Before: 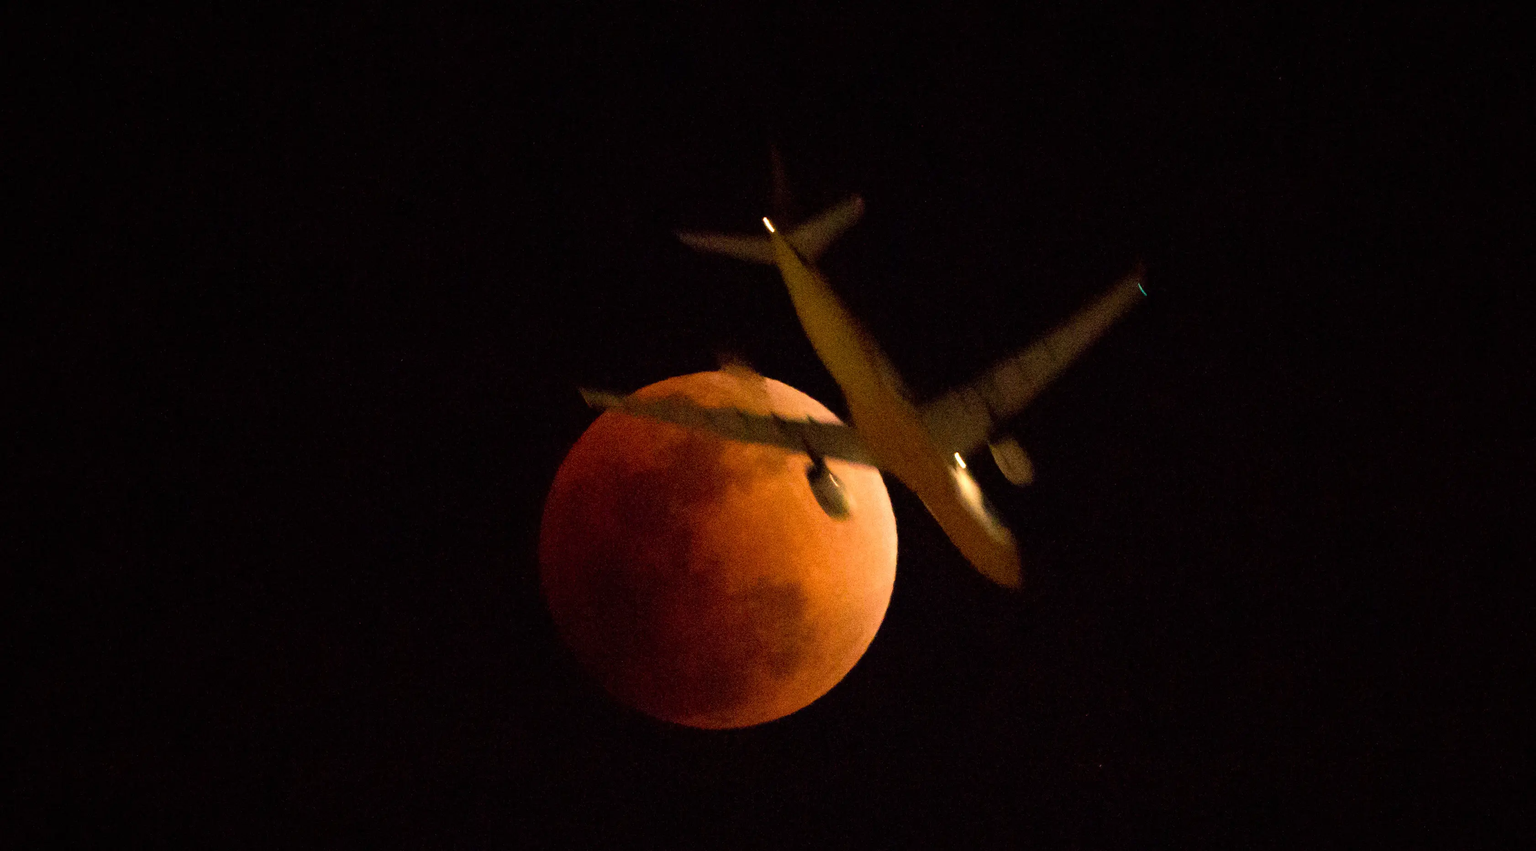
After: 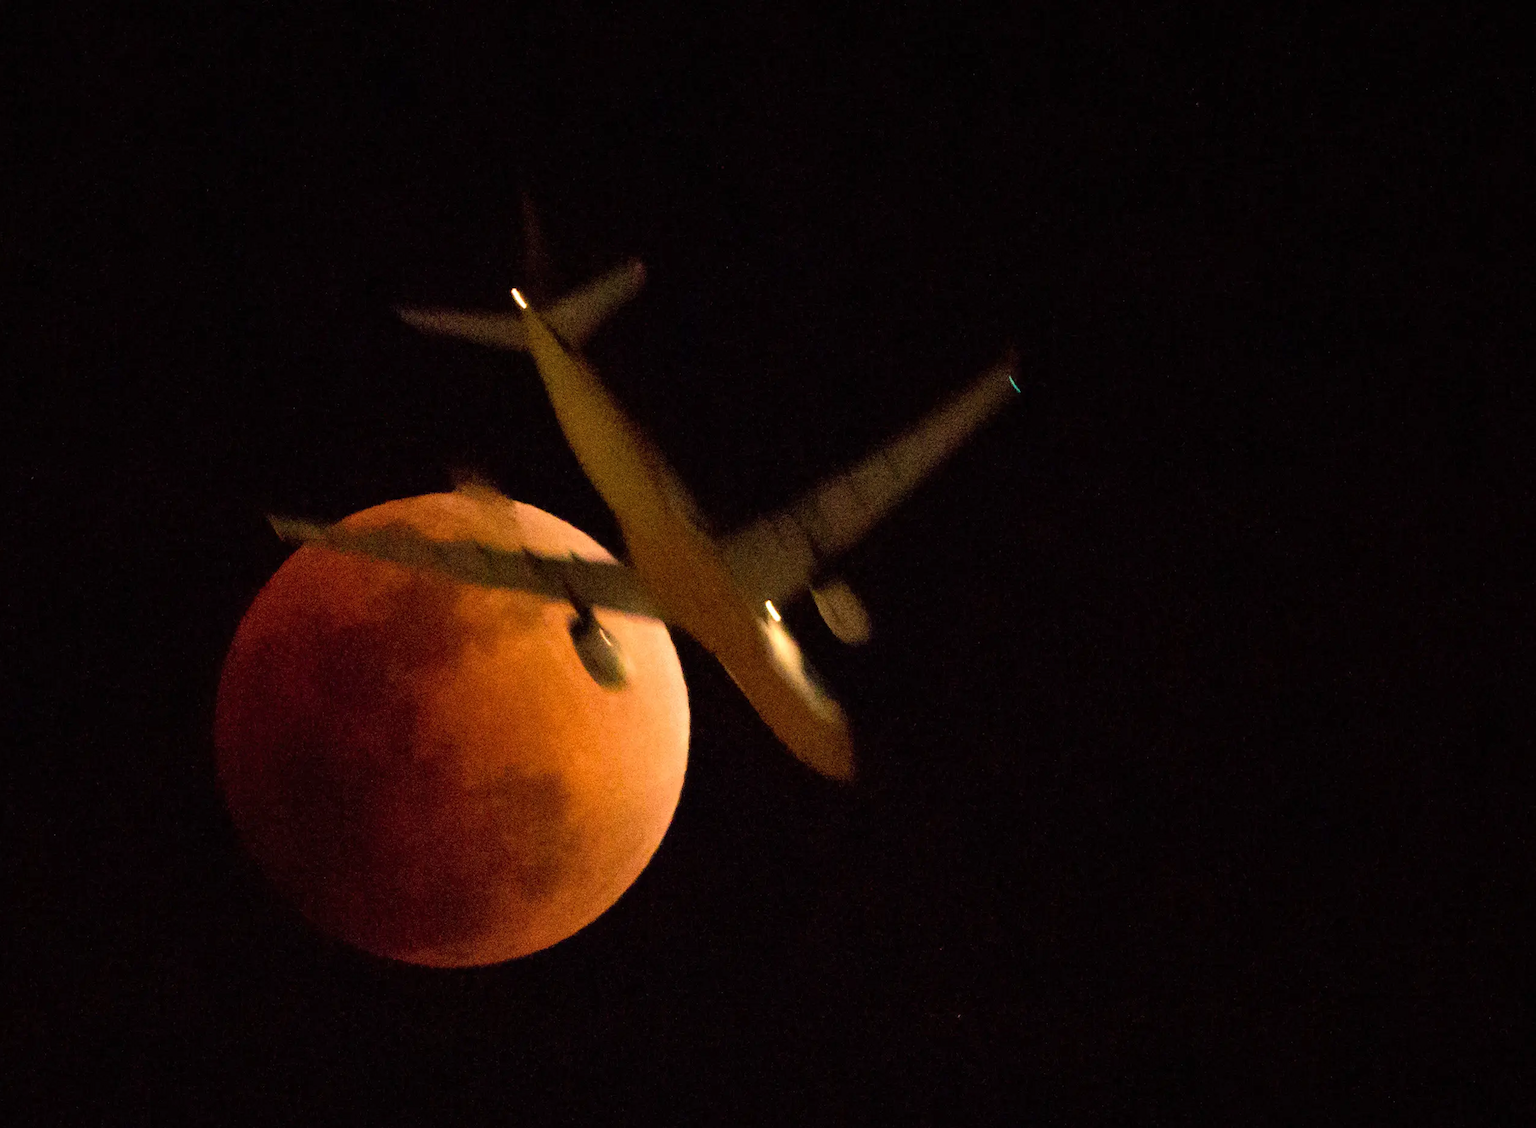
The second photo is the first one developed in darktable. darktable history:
crop and rotate: left 24.6%
shadows and highlights: shadows 20.91, highlights -82.73, soften with gaussian
